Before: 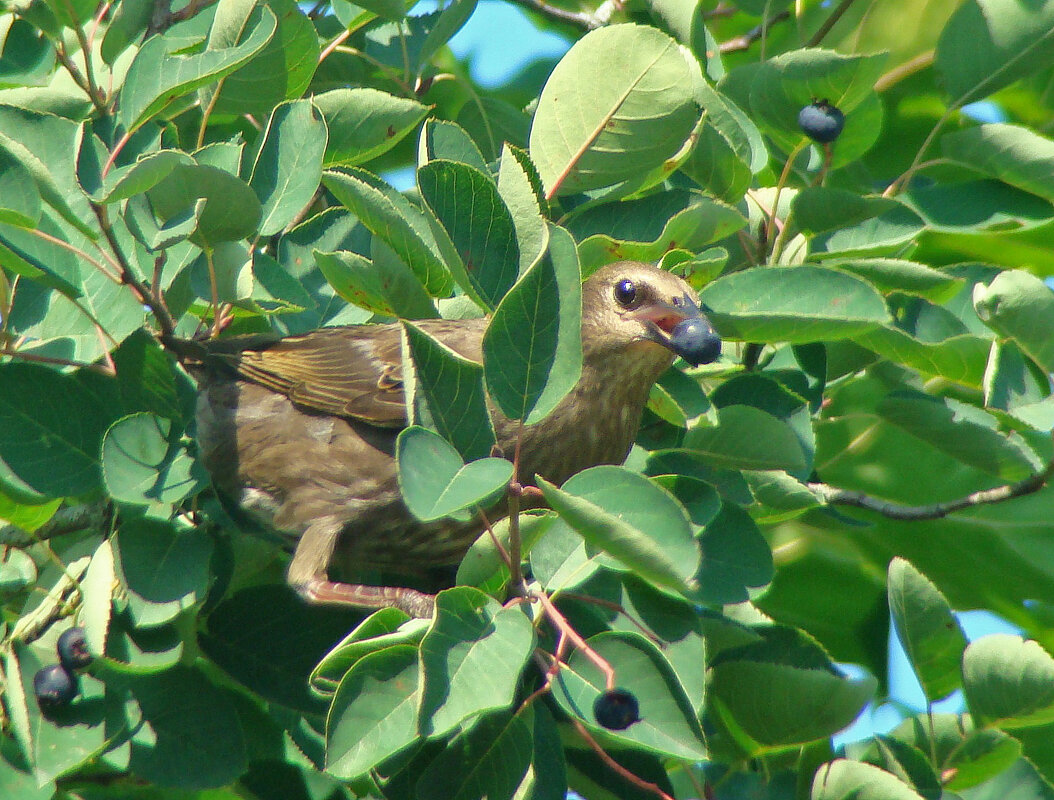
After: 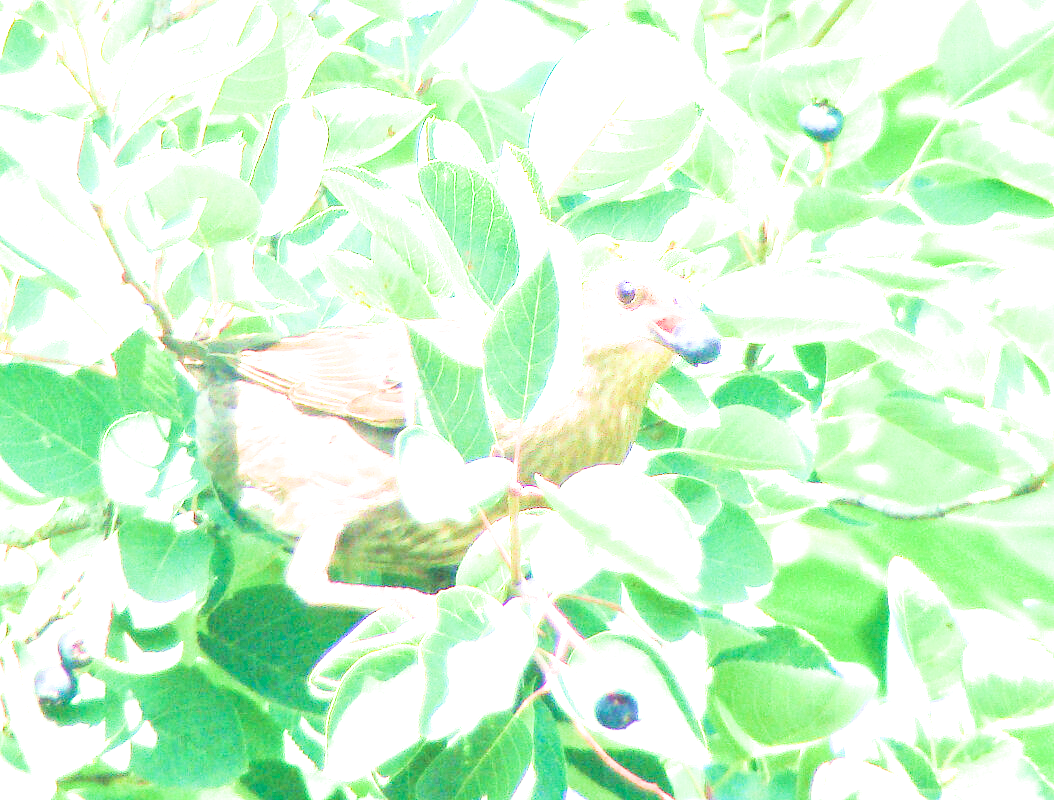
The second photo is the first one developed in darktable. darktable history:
filmic rgb: black relative exposure -5 EV, hardness 2.88, contrast 1.2, highlights saturation mix -30%
exposure: black level correction 0, exposure 4 EV, compensate exposure bias true, compensate highlight preservation false
velvia: strength 45%
